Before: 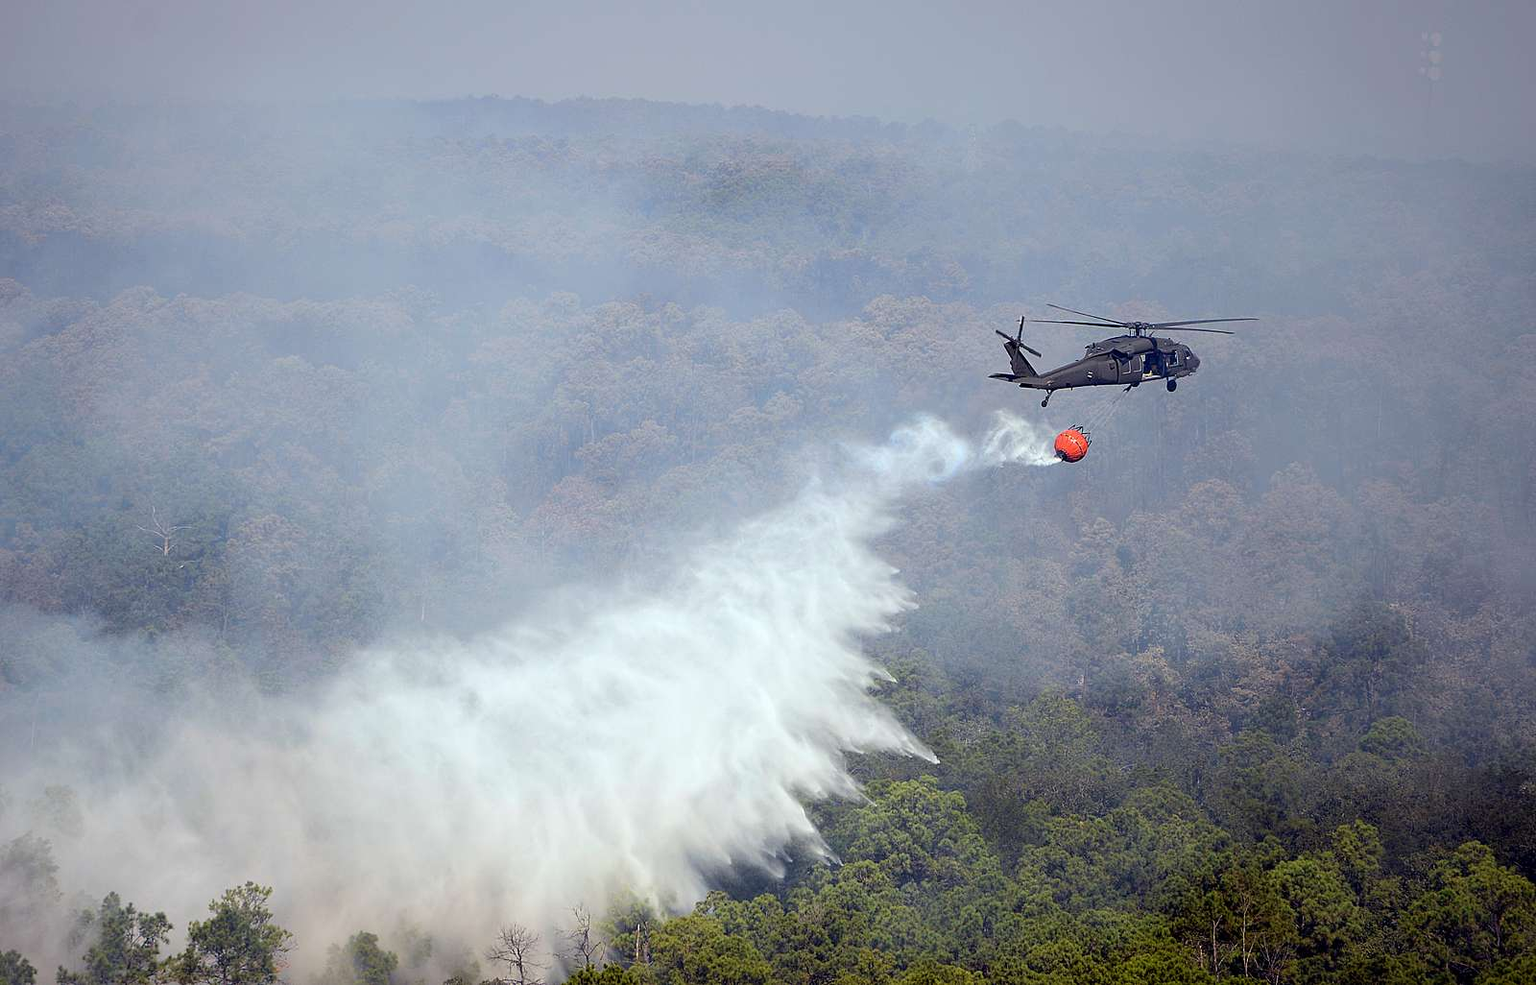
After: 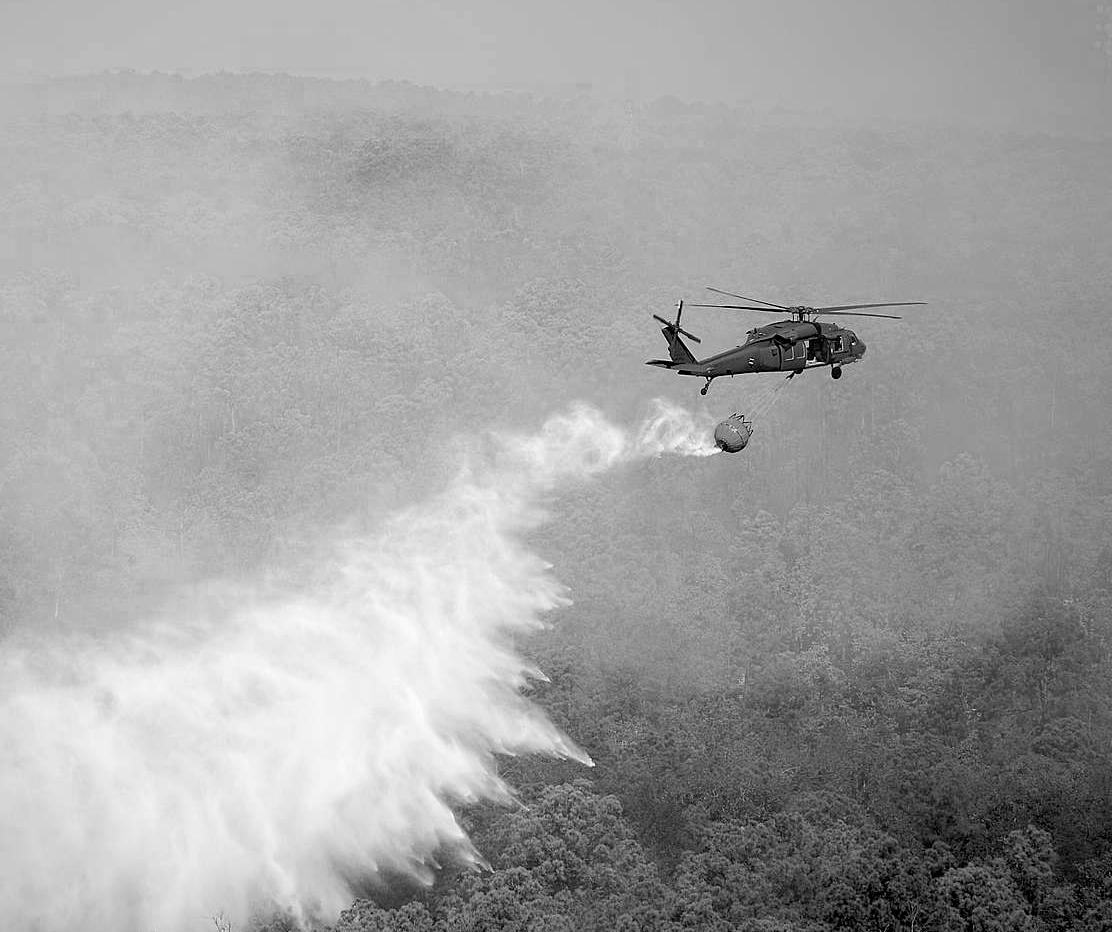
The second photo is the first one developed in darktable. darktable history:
exposure: black level correction 0.004, exposure 0.014 EV, compensate highlight preservation false
monochrome: on, module defaults
color zones: curves: ch0 [(0, 0.466) (0.128, 0.466) (0.25, 0.5) (0.375, 0.456) (0.5, 0.5) (0.625, 0.5) (0.737, 0.652) (0.875, 0.5)]; ch1 [(0, 0.603) (0.125, 0.618) (0.261, 0.348) (0.372, 0.353) (0.497, 0.363) (0.611, 0.45) (0.731, 0.427) (0.875, 0.518) (0.998, 0.652)]; ch2 [(0, 0.559) (0.125, 0.451) (0.253, 0.564) (0.37, 0.578) (0.5, 0.466) (0.625, 0.471) (0.731, 0.471) (0.88, 0.485)]
crop and rotate: left 24.034%, top 2.838%, right 6.406%, bottom 6.299%
